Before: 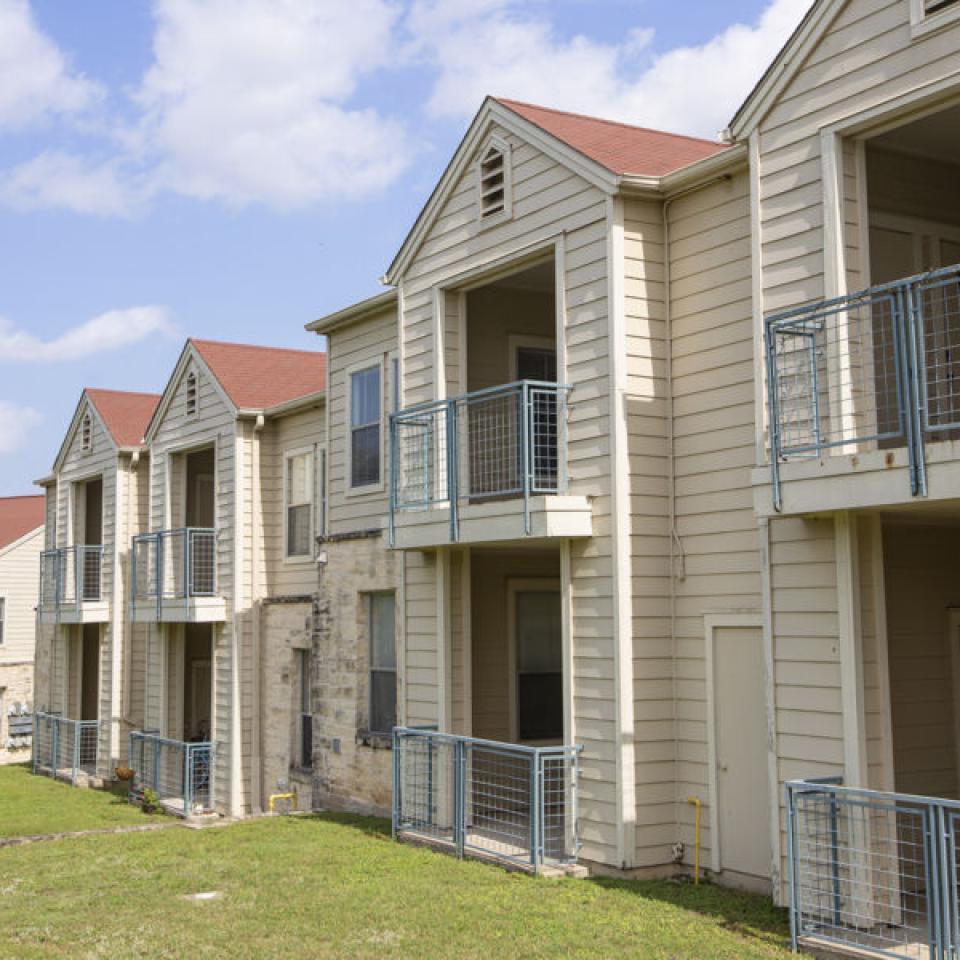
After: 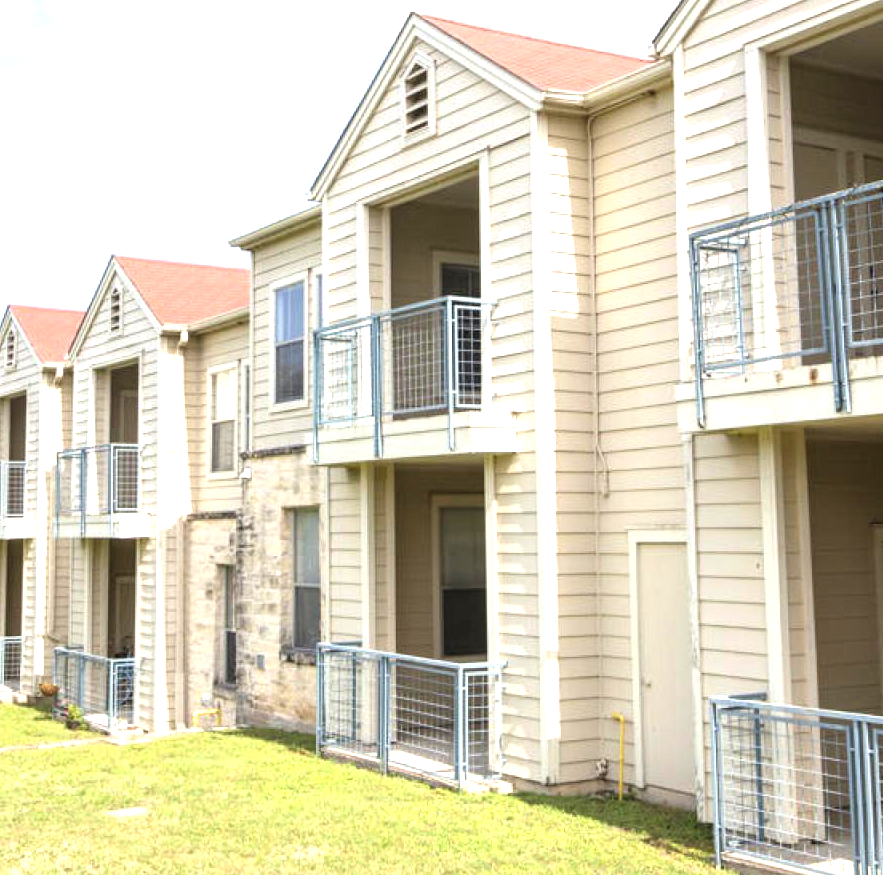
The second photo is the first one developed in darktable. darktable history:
exposure: black level correction 0, exposure 1.001 EV, compensate highlight preservation false
tone equalizer: -8 EV -0.437 EV, -7 EV -0.398 EV, -6 EV -0.301 EV, -5 EV -0.256 EV, -3 EV 0.217 EV, -2 EV 0.336 EV, -1 EV 0.373 EV, +0 EV 0.402 EV
crop and rotate: left 7.94%, top 8.819%
